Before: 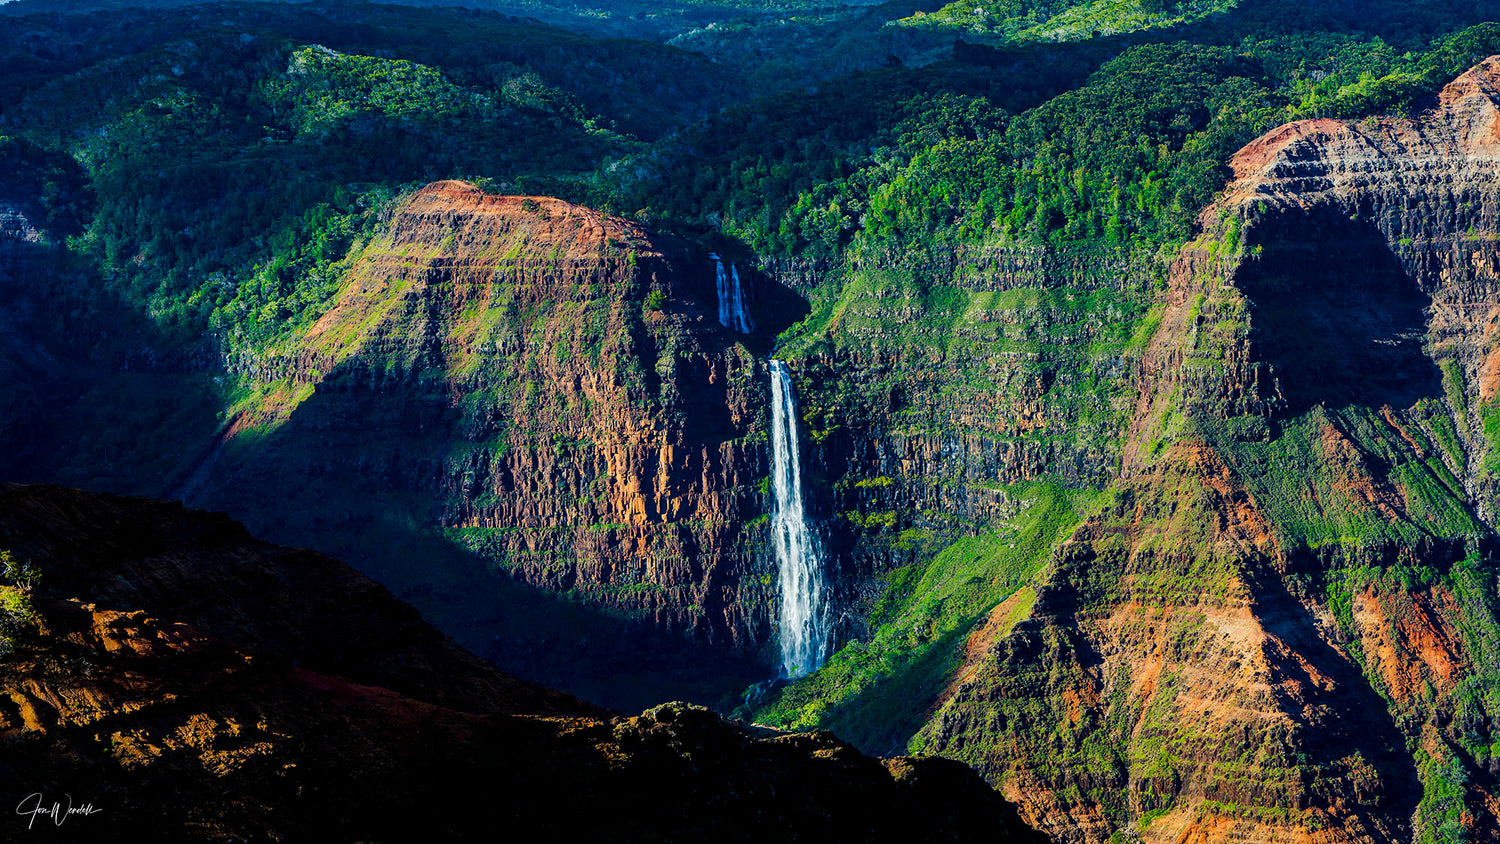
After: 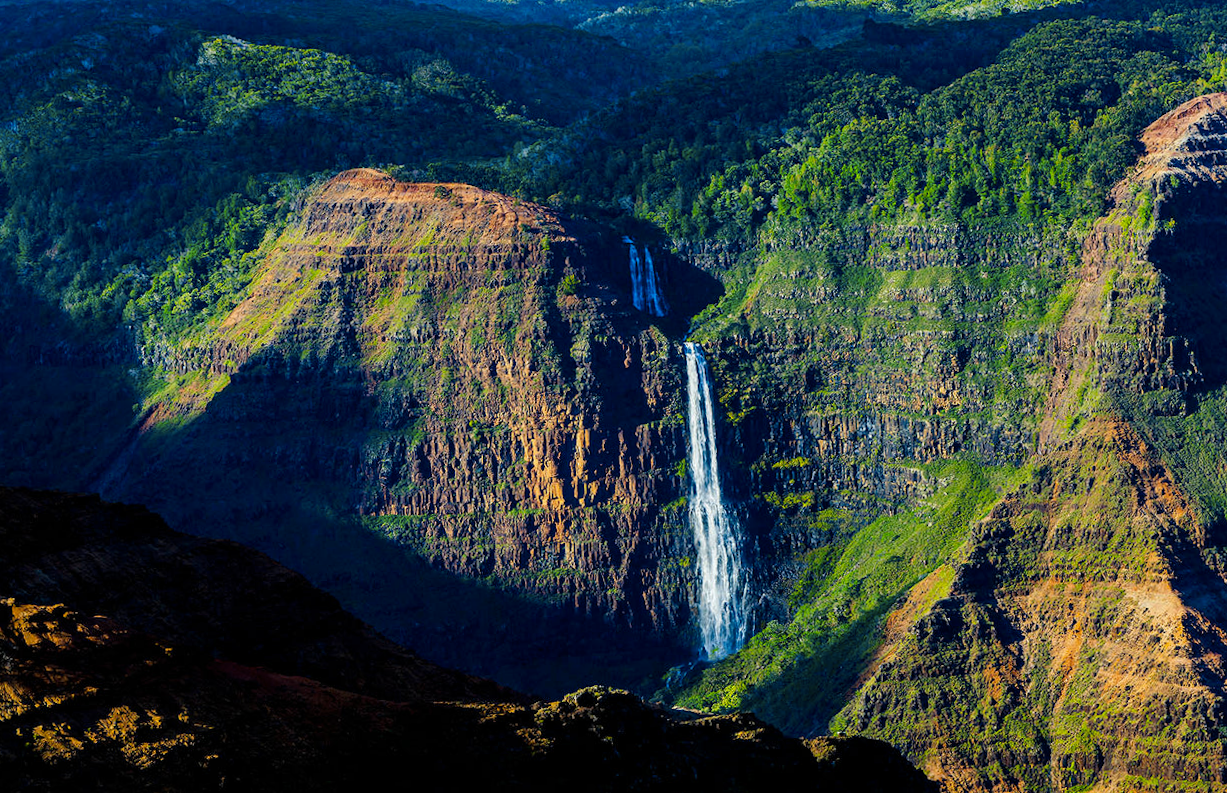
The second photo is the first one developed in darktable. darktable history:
color contrast: green-magenta contrast 0.8, blue-yellow contrast 1.1, unbound 0
crop and rotate: angle 1°, left 4.281%, top 0.642%, right 11.383%, bottom 2.486%
color balance rgb: global vibrance -1%, saturation formula JzAzBz (2021)
